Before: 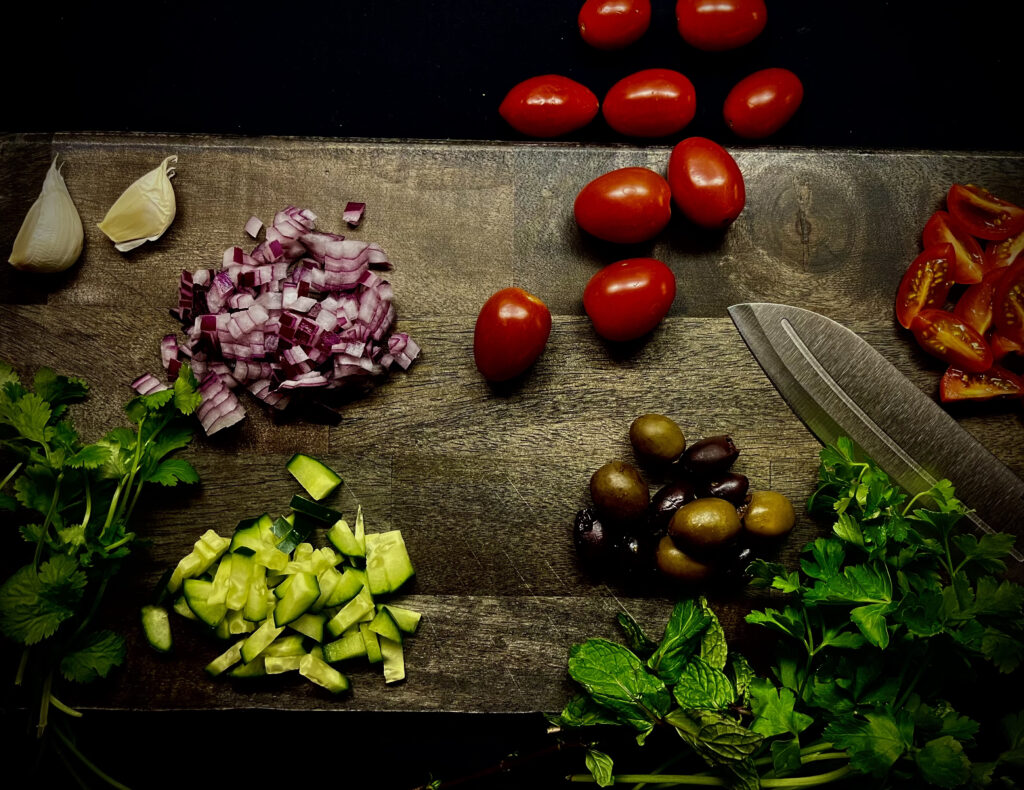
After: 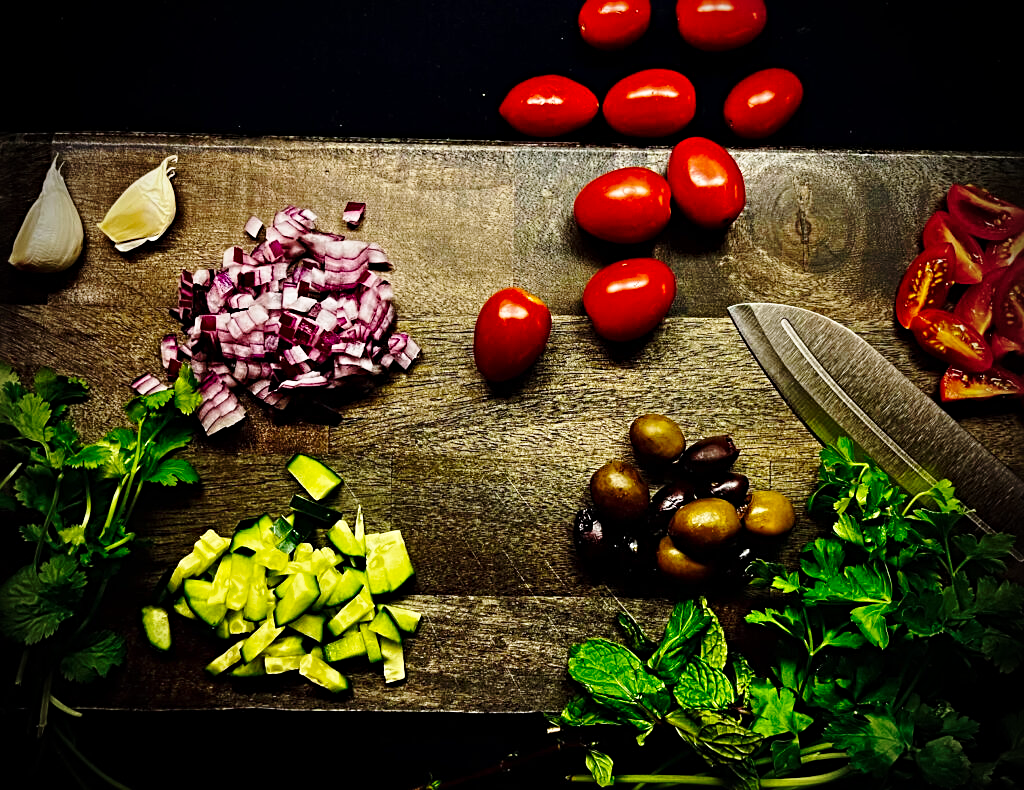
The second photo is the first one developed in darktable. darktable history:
vignetting: on, module defaults
base curve: curves: ch0 [(0, 0) (0.028, 0.03) (0.121, 0.232) (0.46, 0.748) (0.859, 0.968) (1, 1)], preserve colors none
sharpen: radius 3.984
